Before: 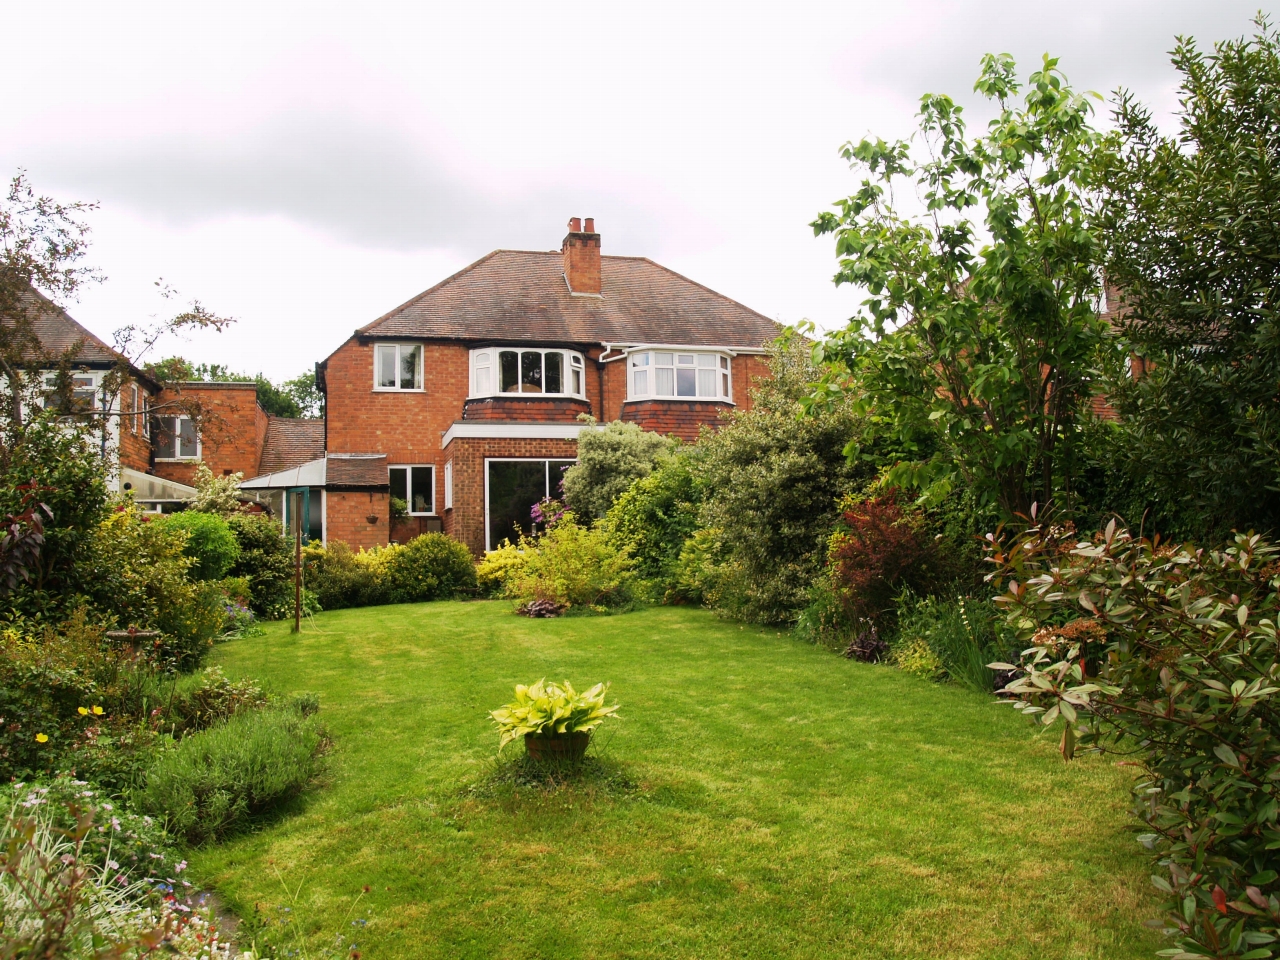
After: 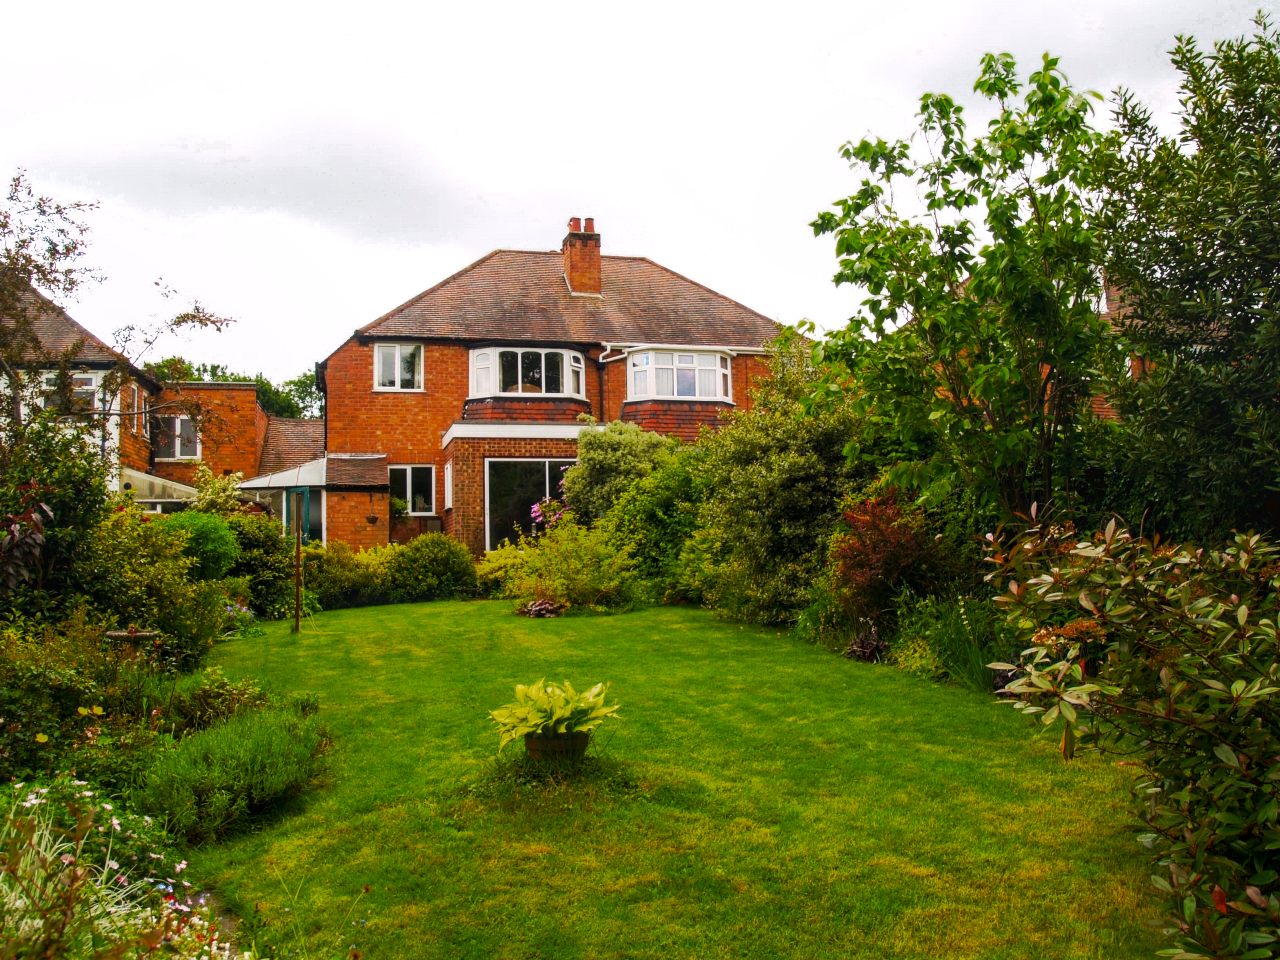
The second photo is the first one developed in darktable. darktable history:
color balance rgb: perceptual saturation grading › global saturation 20%, global vibrance 20%
local contrast: on, module defaults
tone curve: curves: ch0 [(0, 0) (0.003, 0.038) (0.011, 0.035) (0.025, 0.03) (0.044, 0.044) (0.069, 0.062) (0.1, 0.087) (0.136, 0.114) (0.177, 0.15) (0.224, 0.193) (0.277, 0.242) (0.335, 0.299) (0.399, 0.361) (0.468, 0.437) (0.543, 0.521) (0.623, 0.614) (0.709, 0.717) (0.801, 0.817) (0.898, 0.913) (1, 1)], preserve colors none
color zones: curves: ch0 [(0.203, 0.433) (0.607, 0.517) (0.697, 0.696) (0.705, 0.897)]
